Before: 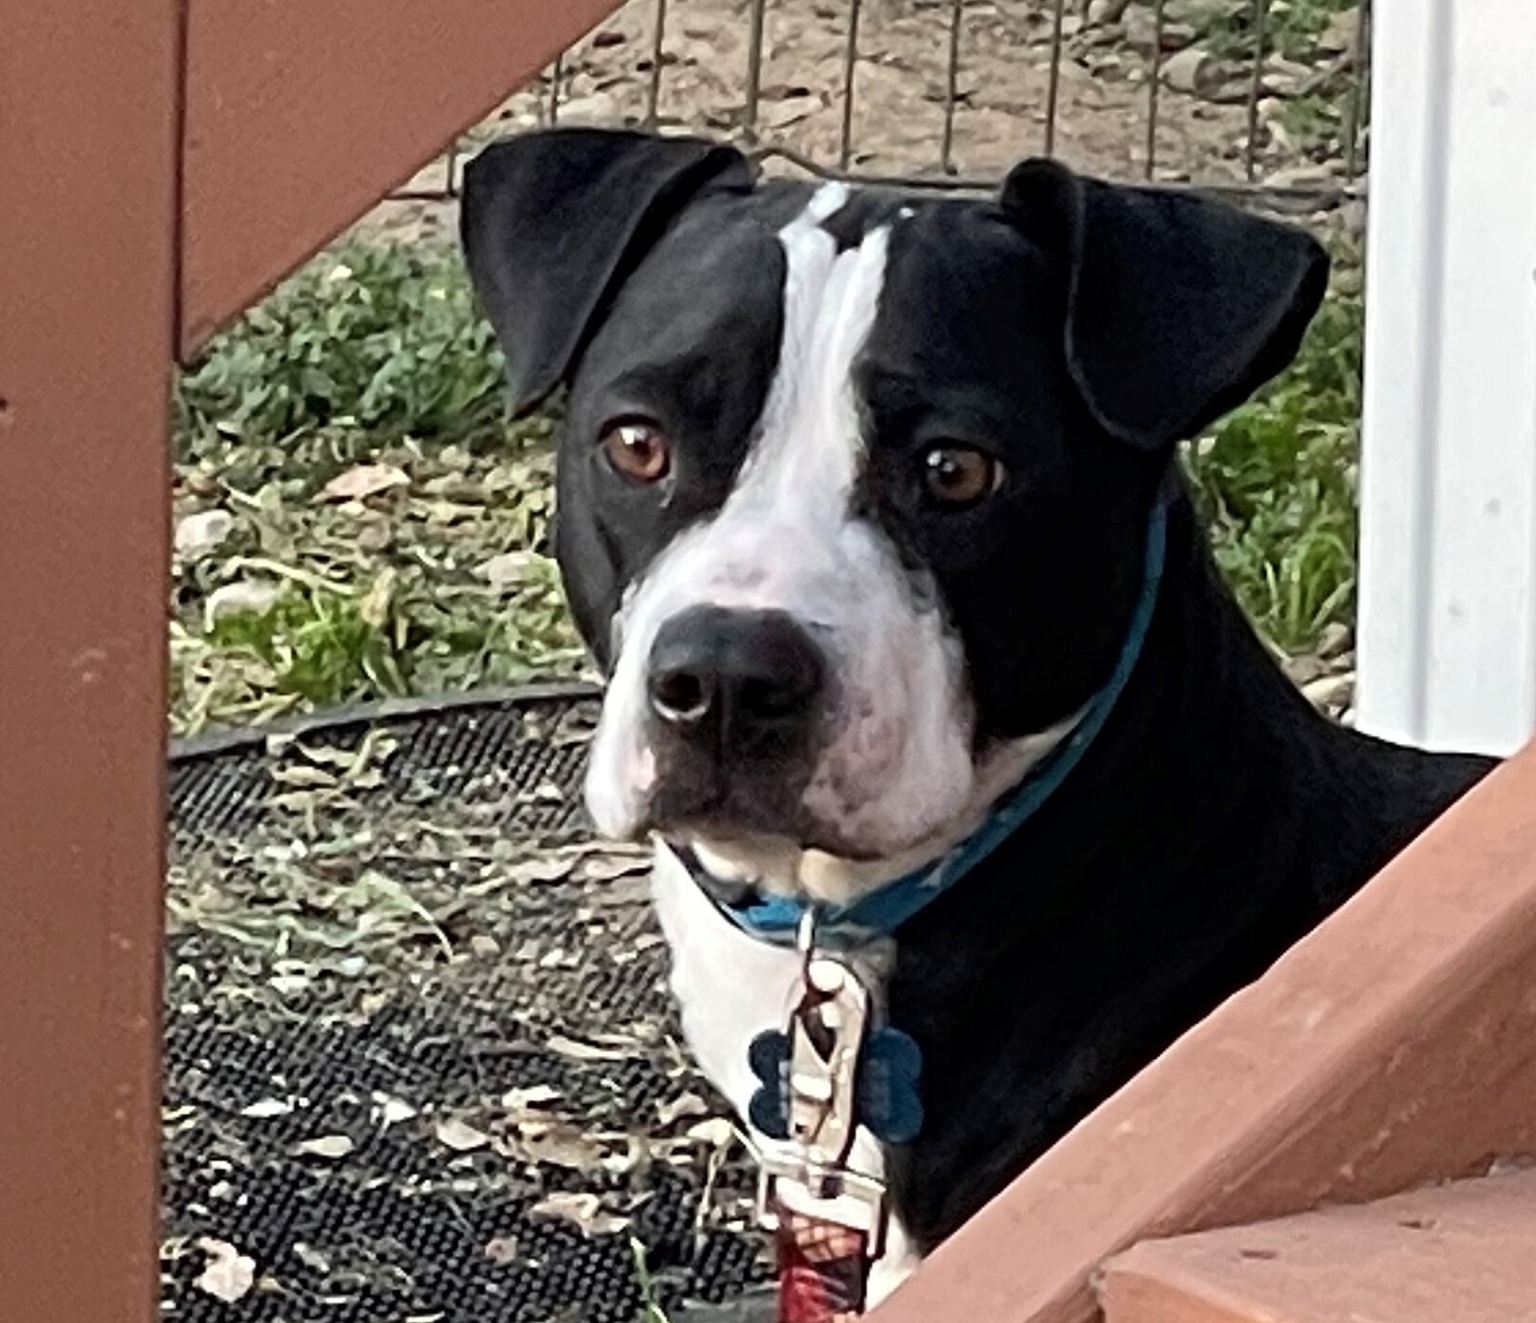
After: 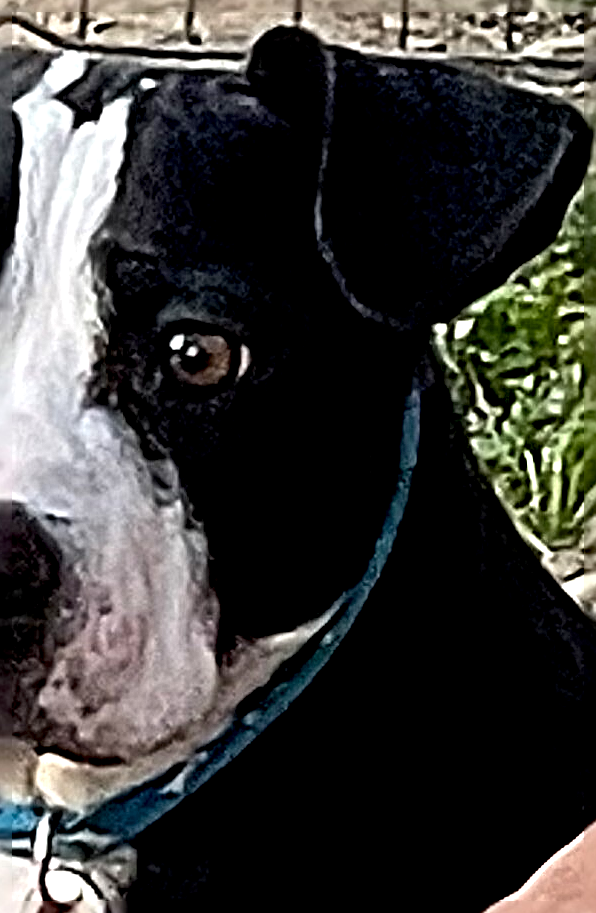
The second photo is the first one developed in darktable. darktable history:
exposure: black level correction 0.007, exposure 0.159 EV, compensate highlight preservation false
crop and rotate: left 49.936%, top 10.094%, right 13.136%, bottom 24.256%
sharpen: radius 6.3, amount 1.8, threshold 0
